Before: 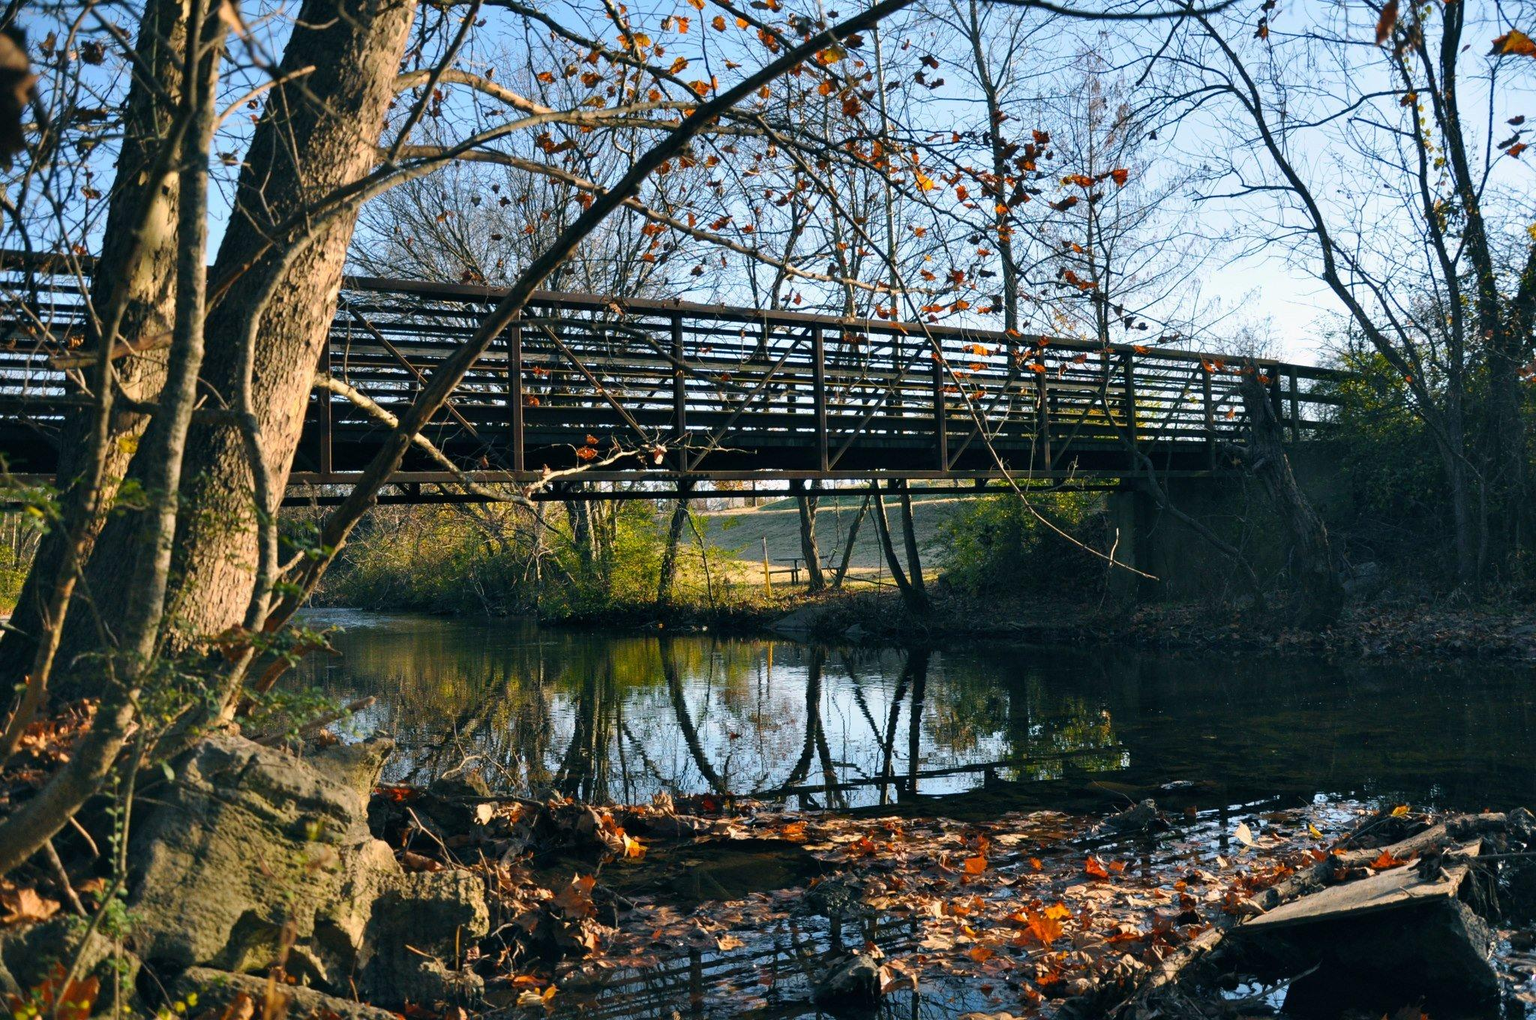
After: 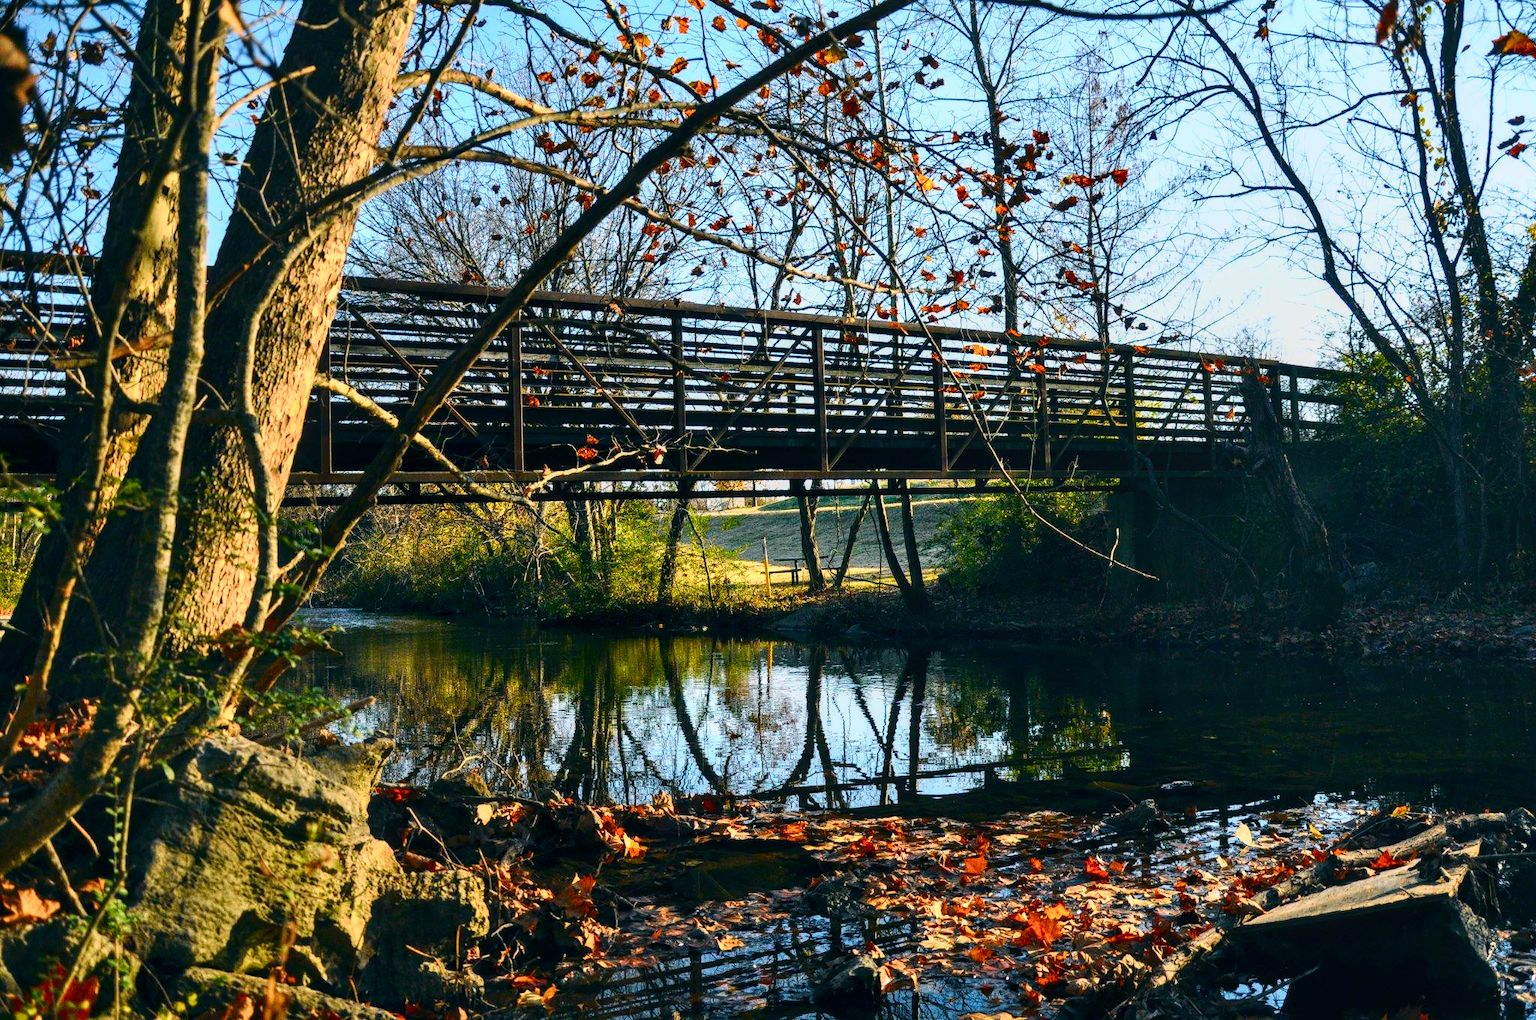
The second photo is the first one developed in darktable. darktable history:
local contrast: on, module defaults
tone curve: curves: ch0 [(0, 0) (0.187, 0.12) (0.384, 0.363) (0.618, 0.698) (0.754, 0.857) (0.875, 0.956) (1, 0.987)]; ch1 [(0, 0) (0.402, 0.36) (0.476, 0.466) (0.501, 0.501) (0.518, 0.514) (0.564, 0.608) (0.614, 0.664) (0.692, 0.744) (1, 1)]; ch2 [(0, 0) (0.435, 0.412) (0.483, 0.481) (0.503, 0.503) (0.522, 0.535) (0.563, 0.601) (0.627, 0.699) (0.699, 0.753) (0.997, 0.858)], color space Lab, independent channels
